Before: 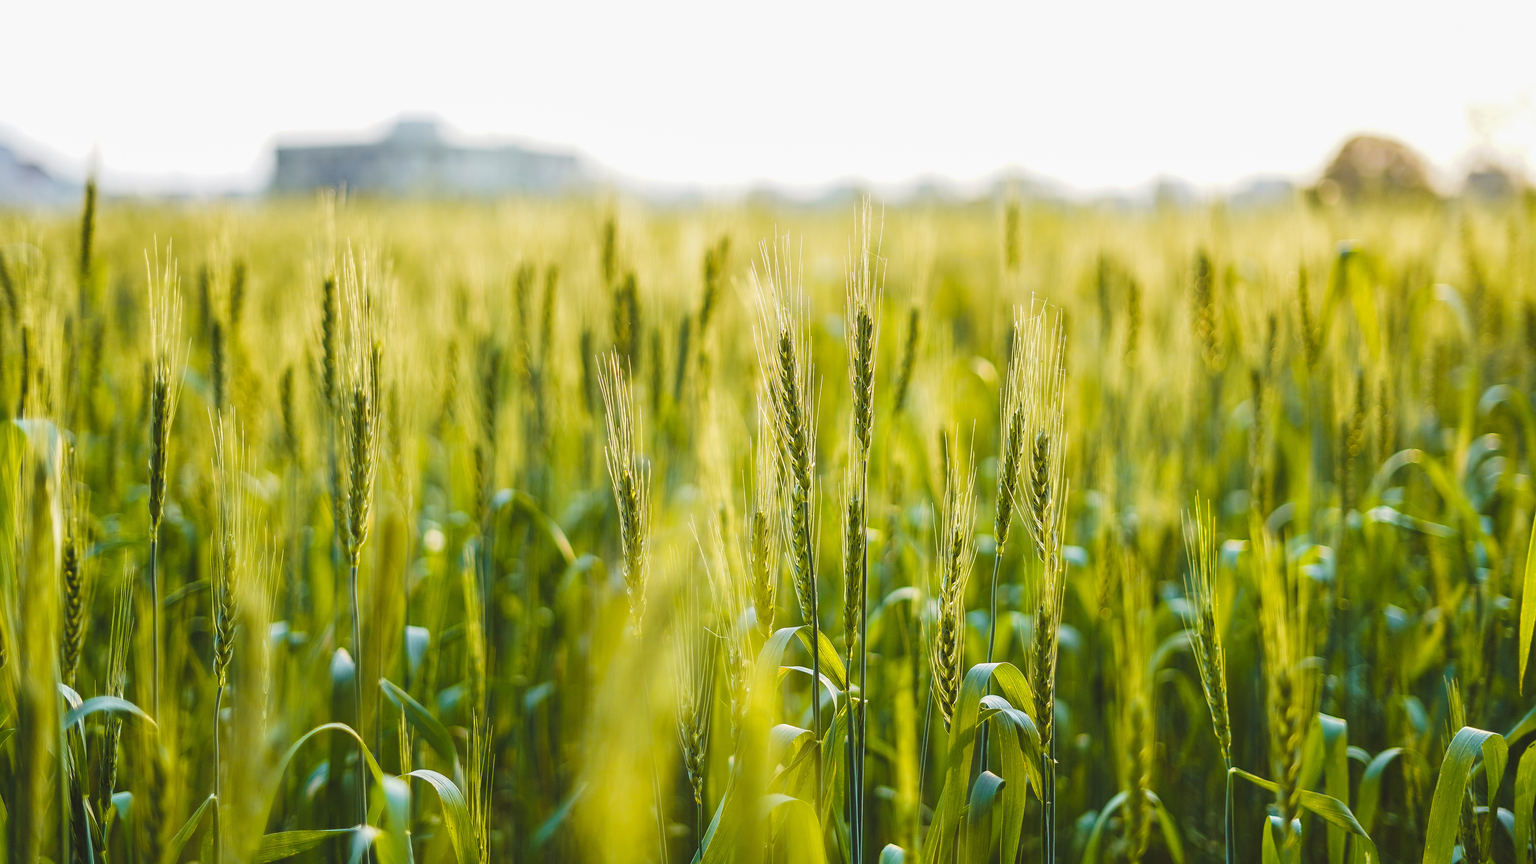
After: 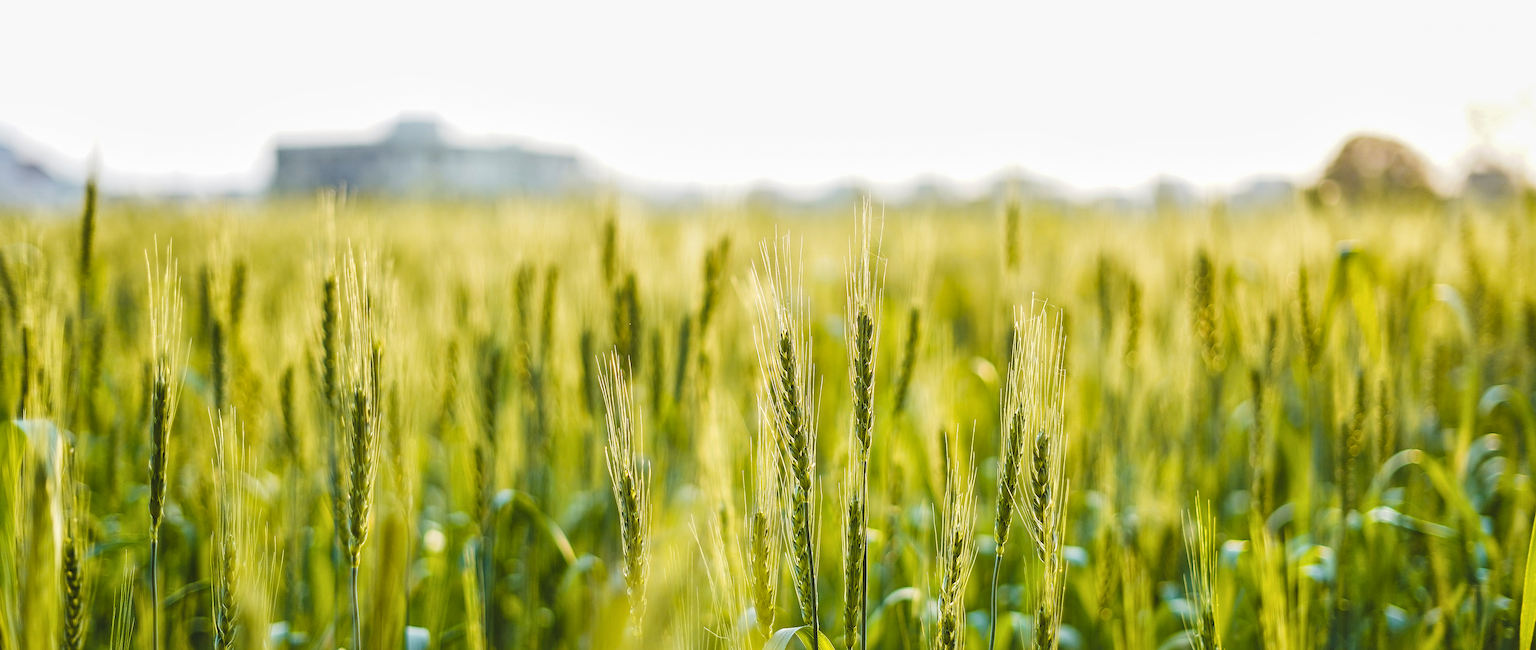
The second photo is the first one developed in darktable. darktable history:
crop: bottom 24.735%
local contrast: mode bilateral grid, contrast 20, coarseness 49, detail 119%, midtone range 0.2
